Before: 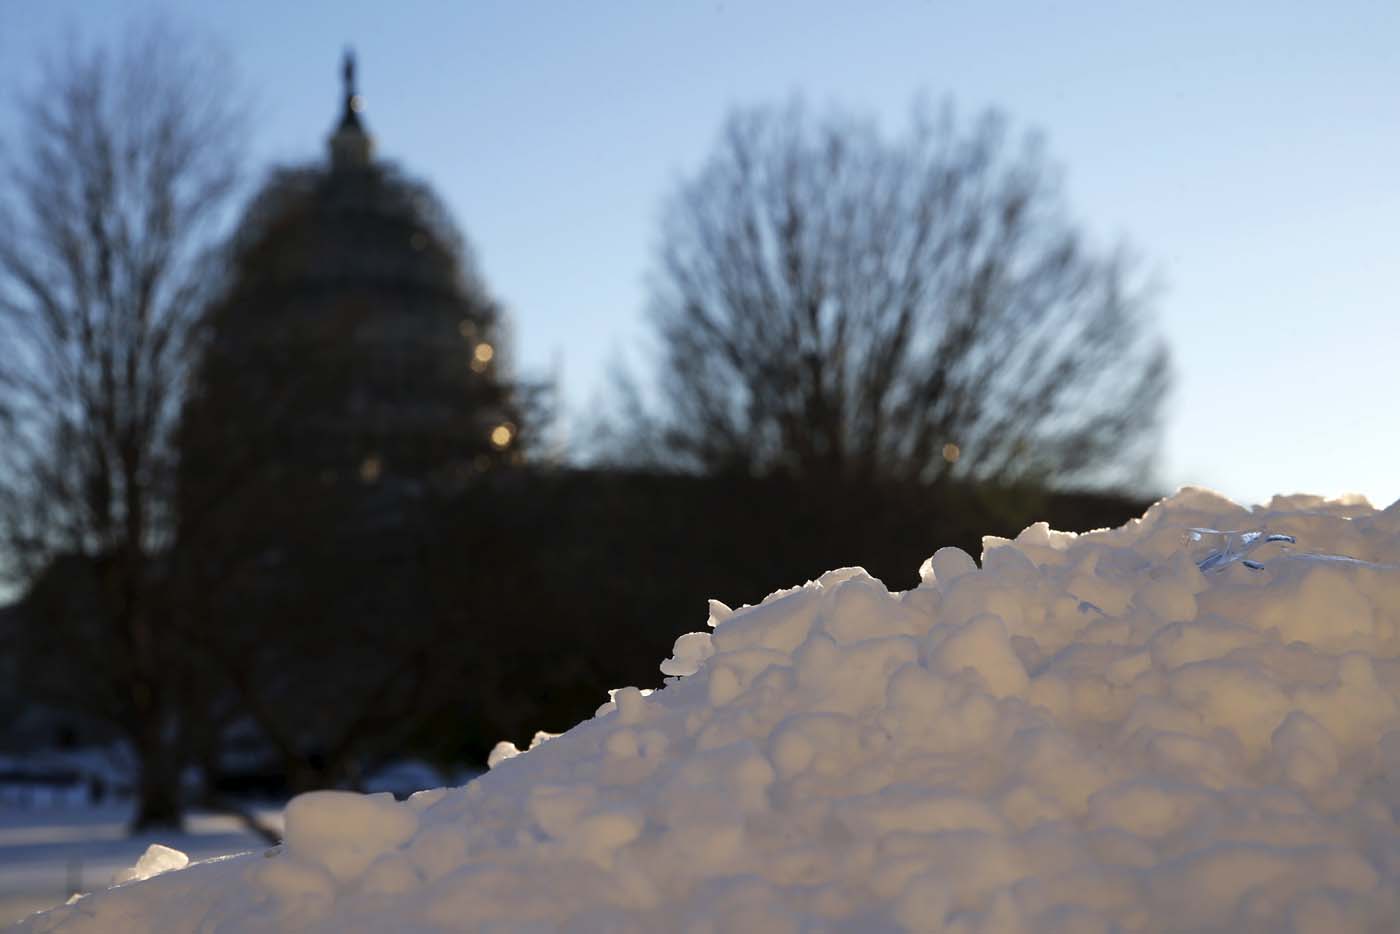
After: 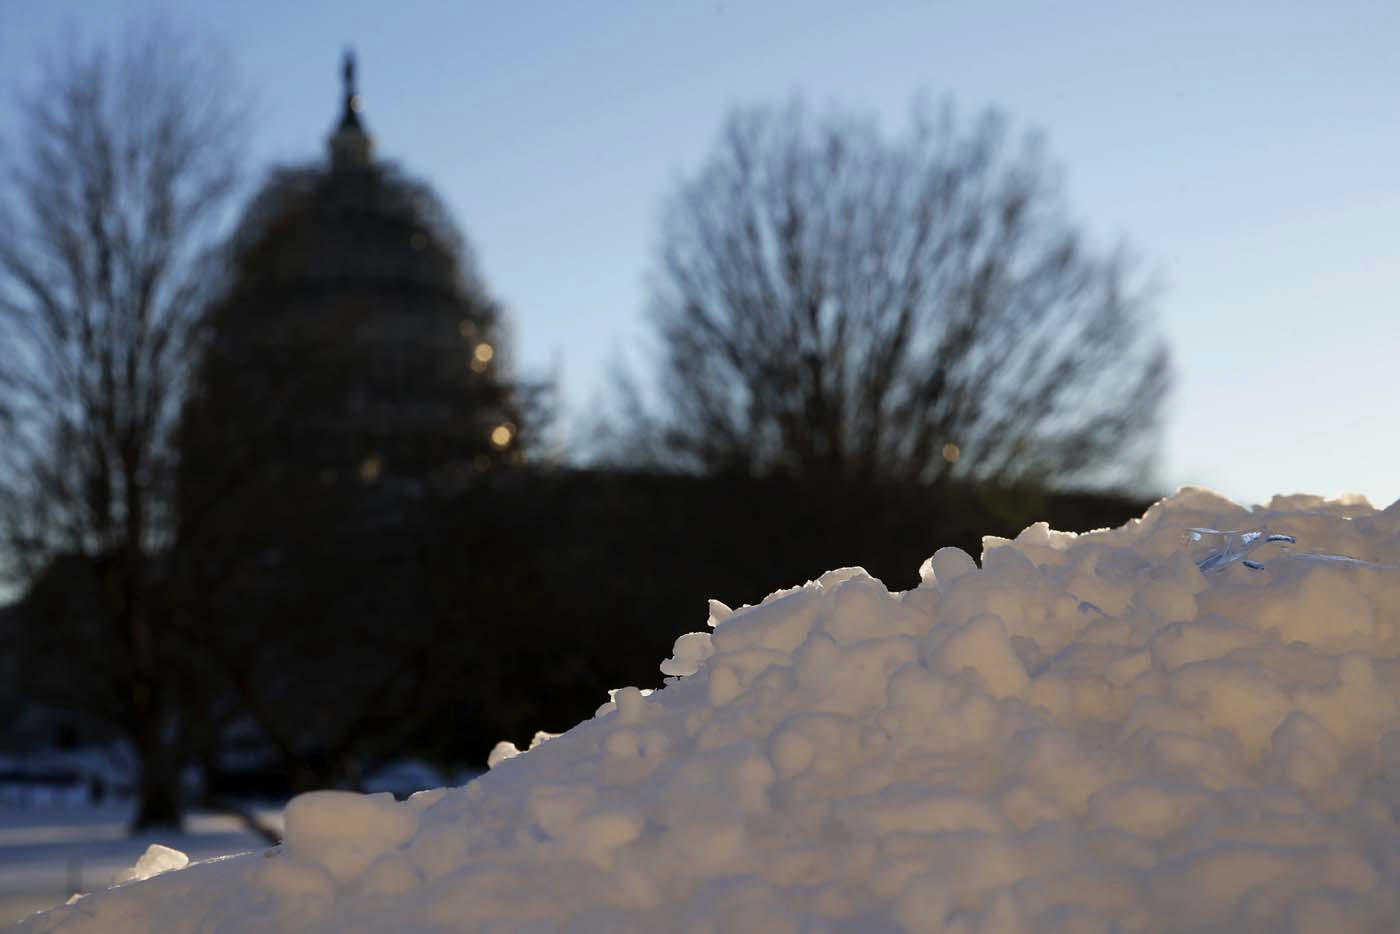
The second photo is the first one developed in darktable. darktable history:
exposure: black level correction 0.002, exposure -0.2 EV, compensate exposure bias true, compensate highlight preservation false
